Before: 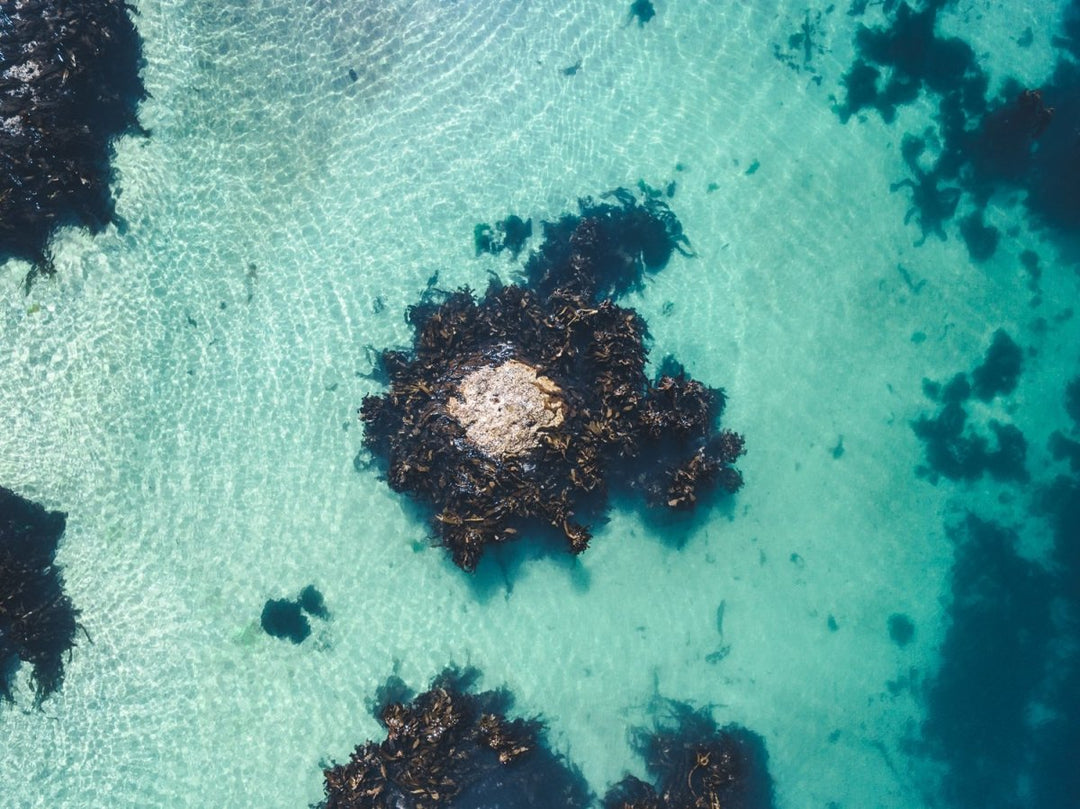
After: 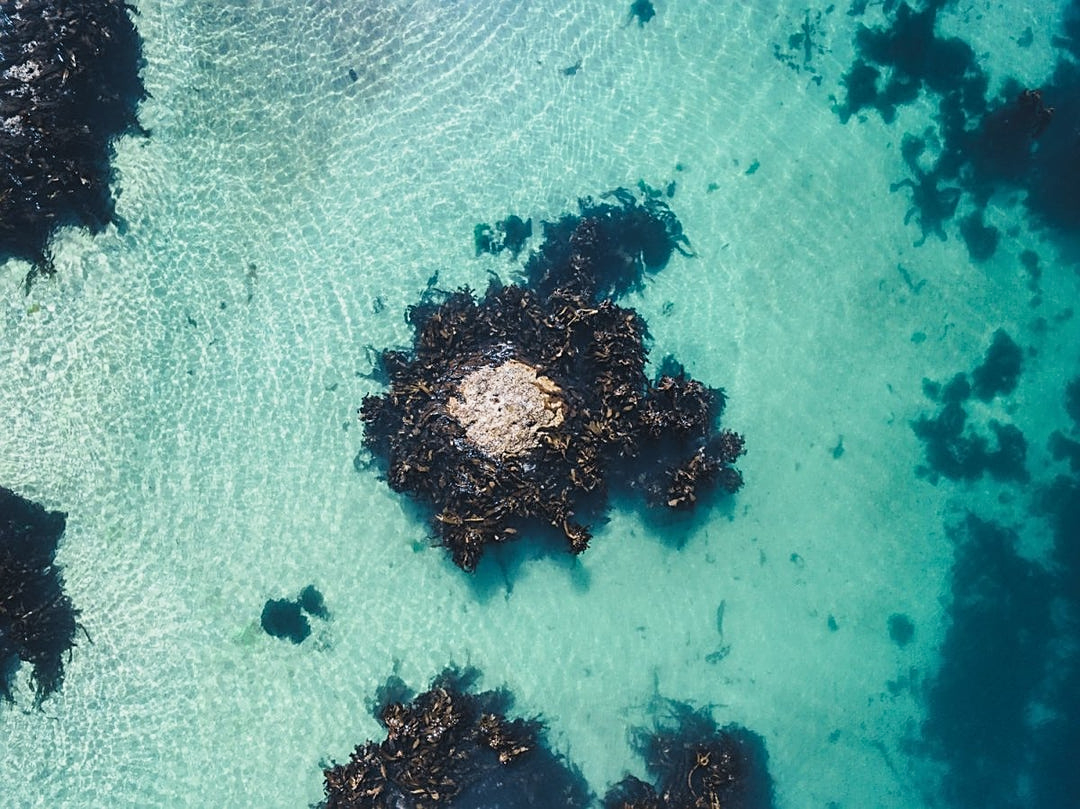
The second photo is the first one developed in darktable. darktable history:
sharpen: on, module defaults
filmic rgb: black relative exposure -9.5 EV, white relative exposure 3.02 EV, hardness 6.12
